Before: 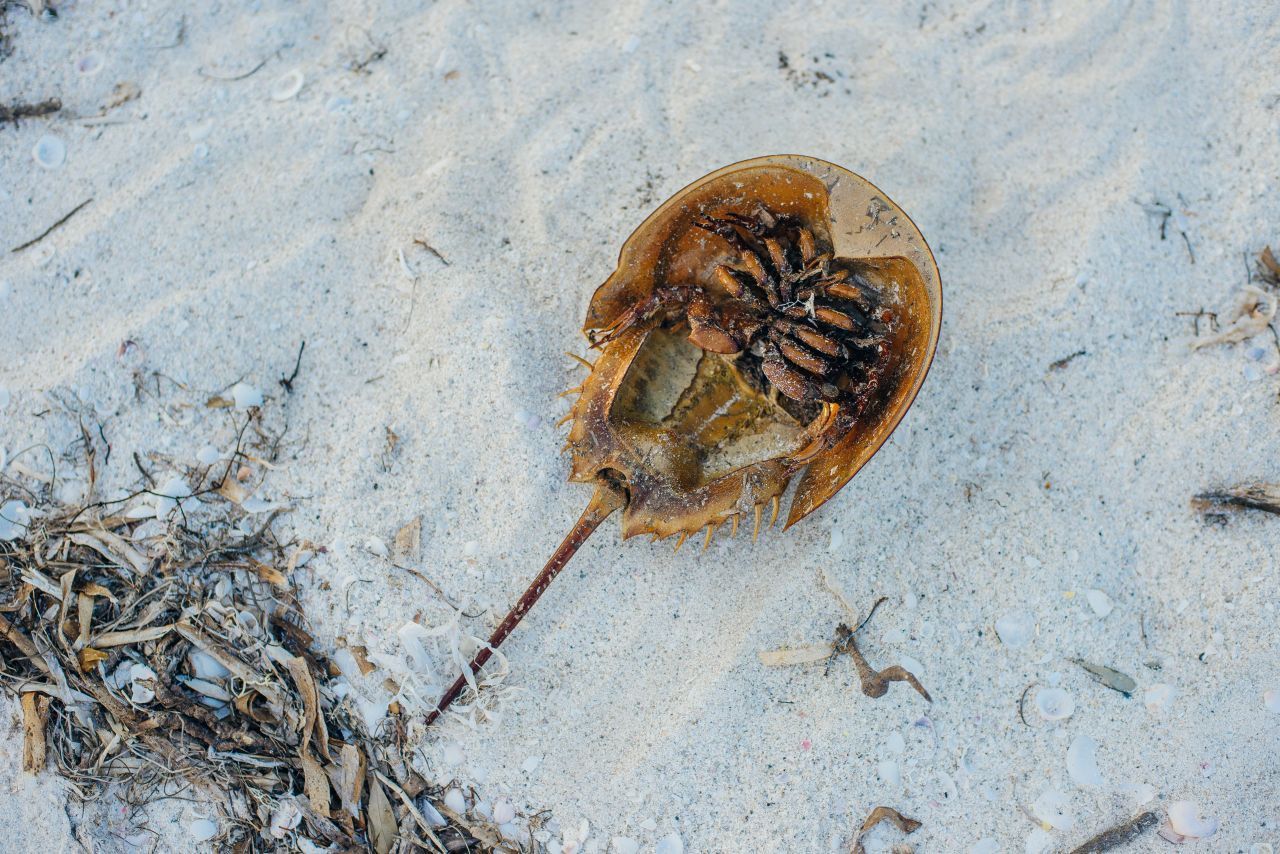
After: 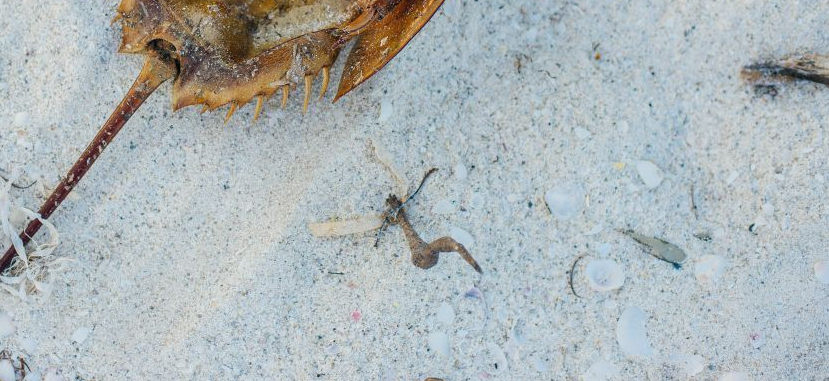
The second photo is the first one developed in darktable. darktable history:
crop and rotate: left 35.205%, top 50.429%, bottom 4.841%
